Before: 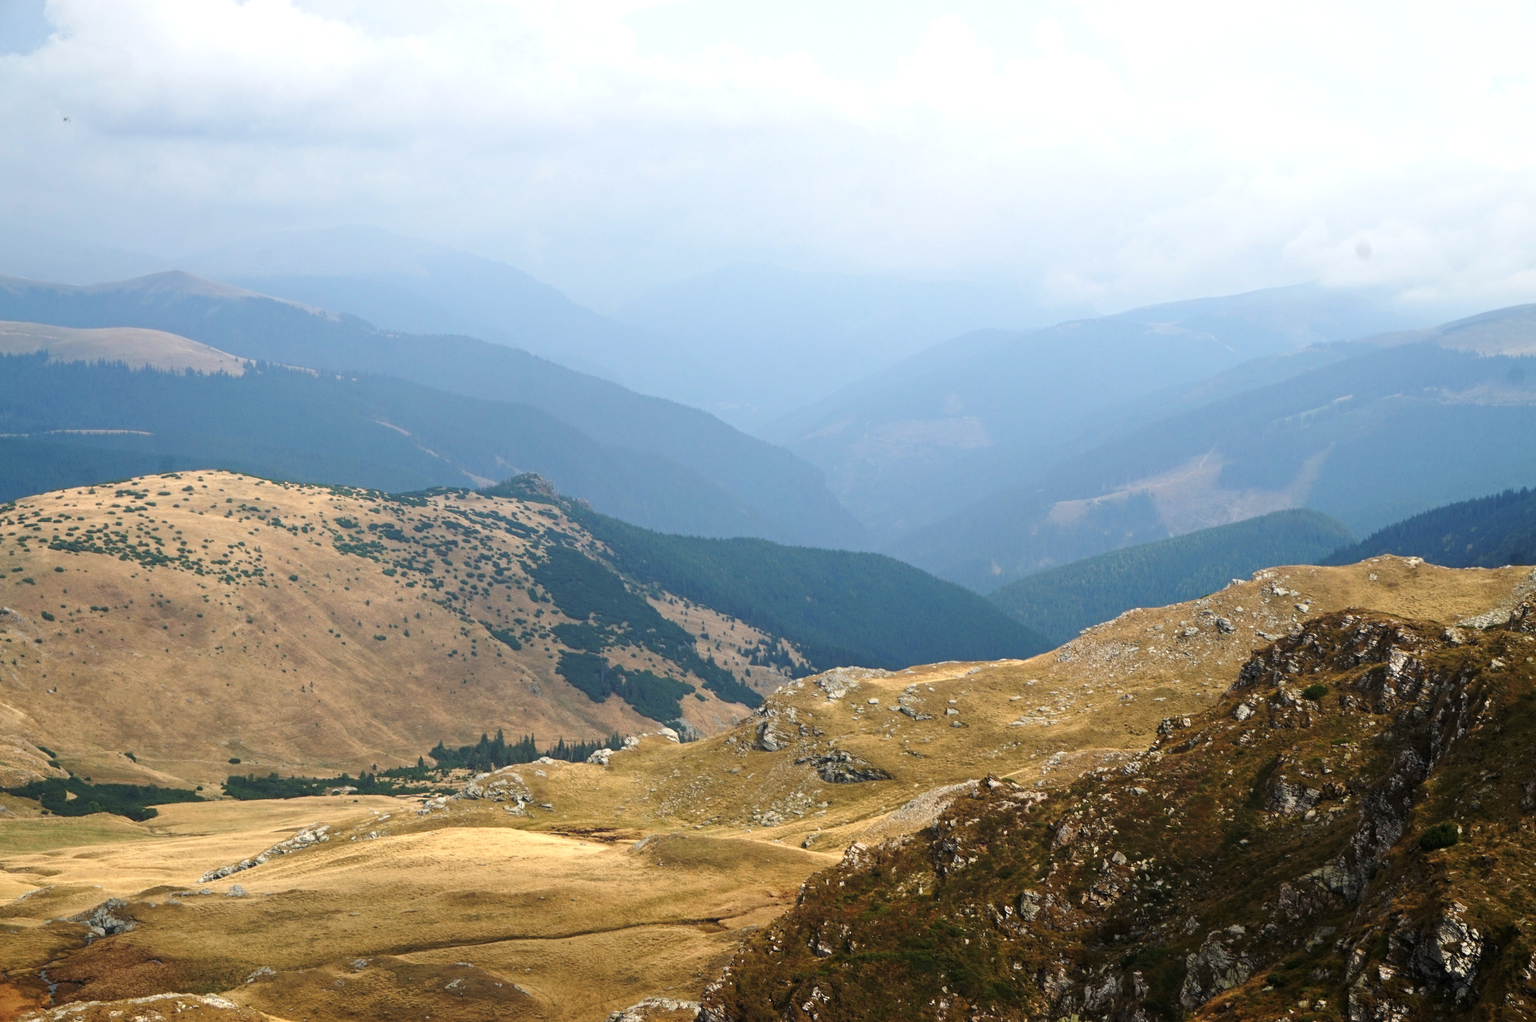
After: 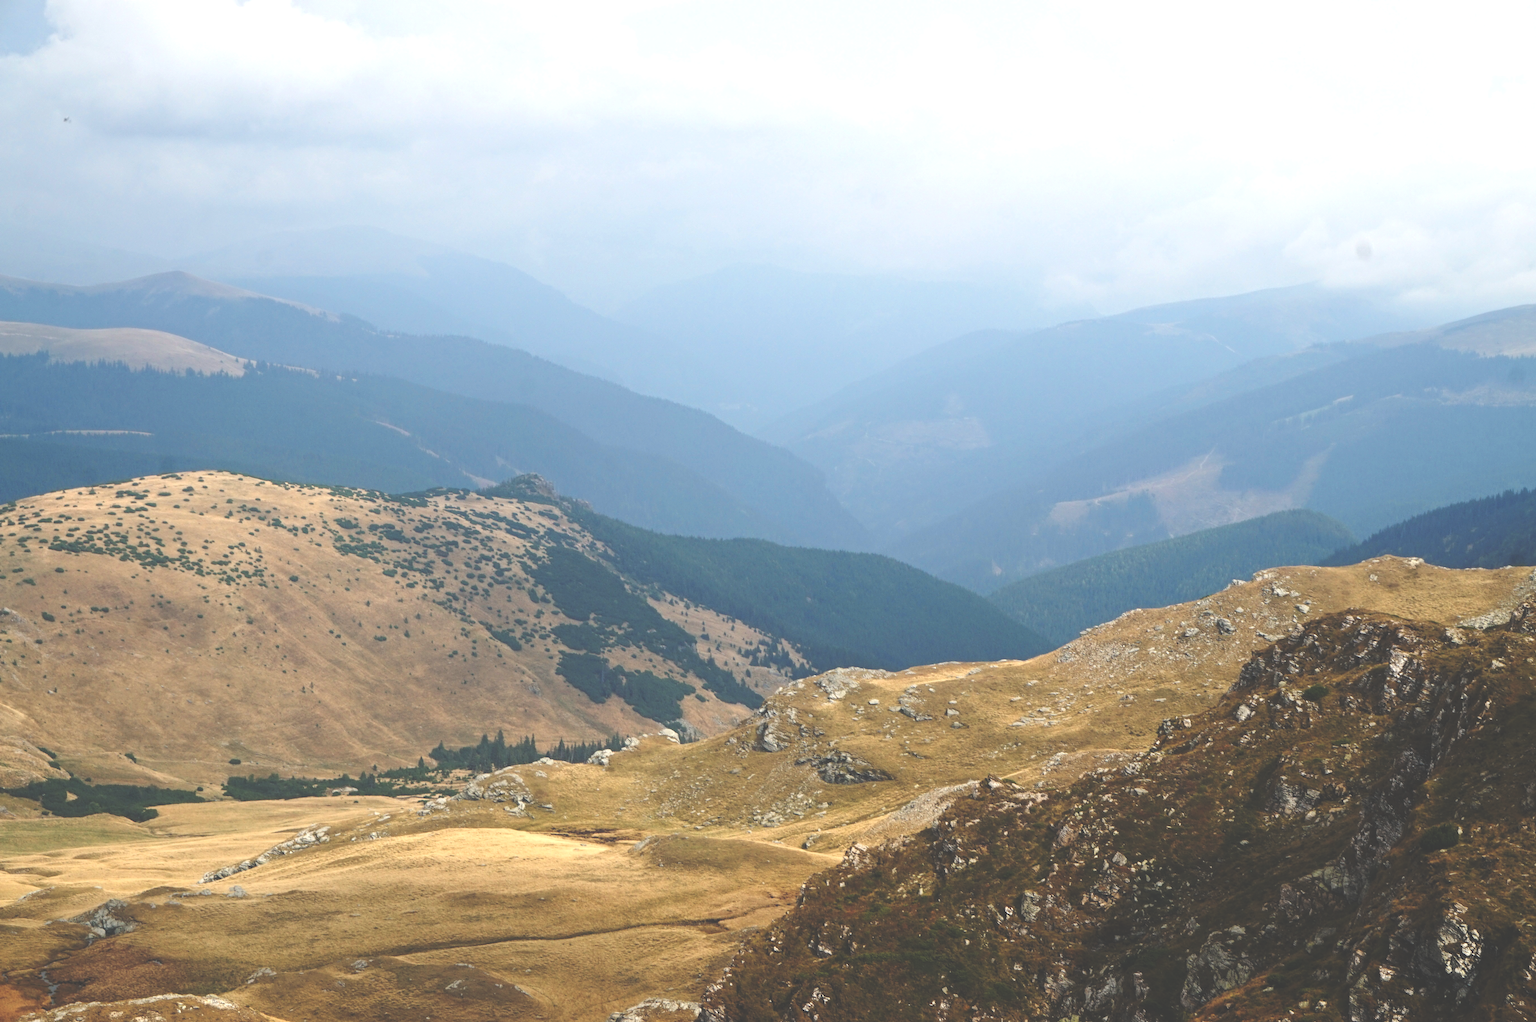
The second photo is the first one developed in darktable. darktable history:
exposure: black level correction -0.041, exposure 0.064 EV, compensate highlight preservation false
color zones: curves: ch0 [(0, 0.5) (0.143, 0.5) (0.286, 0.5) (0.429, 0.5) (0.571, 0.5) (0.714, 0.476) (0.857, 0.5) (1, 0.5)]; ch2 [(0, 0.5) (0.143, 0.5) (0.286, 0.5) (0.429, 0.5) (0.571, 0.5) (0.714, 0.487) (0.857, 0.5) (1, 0.5)]
